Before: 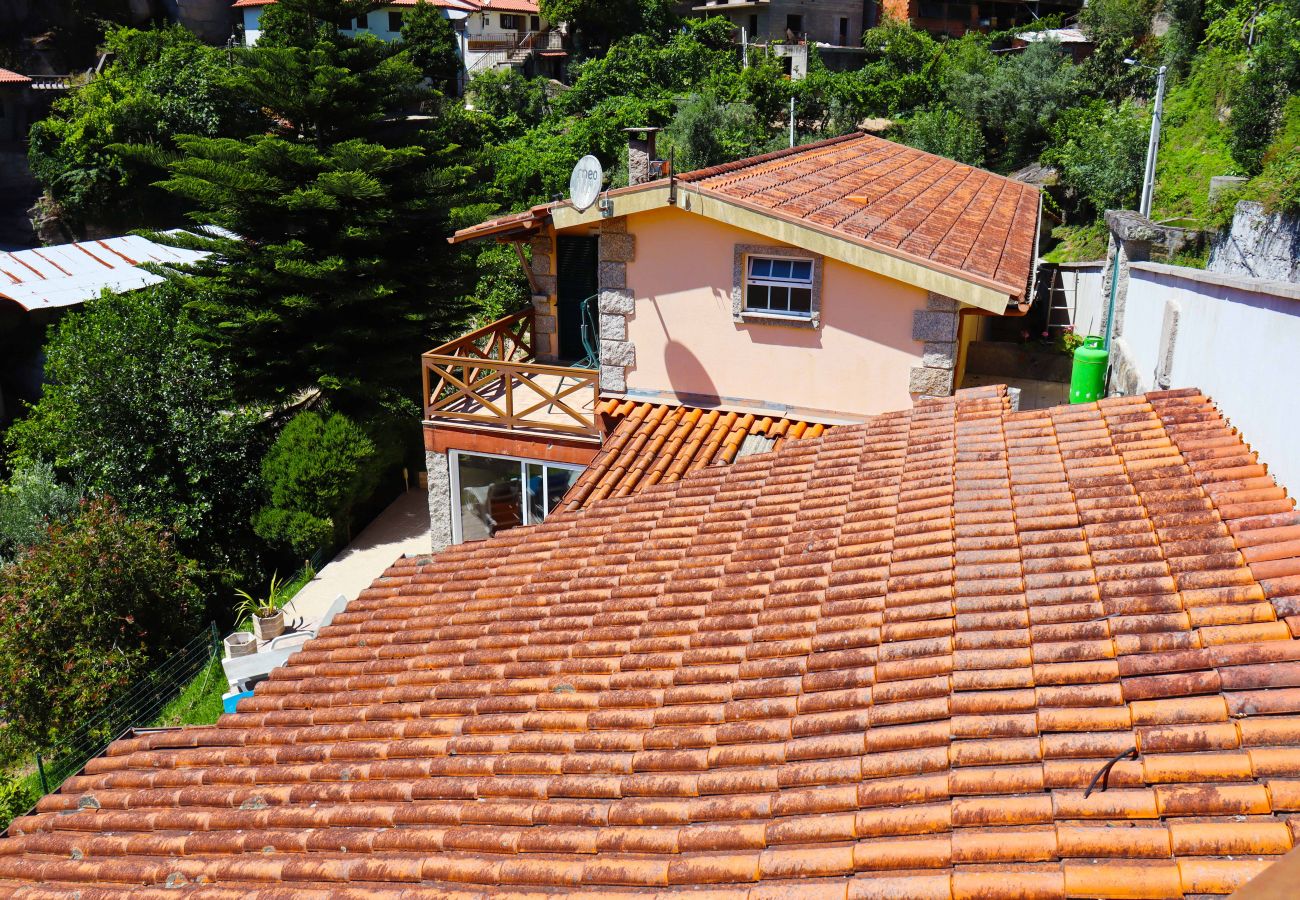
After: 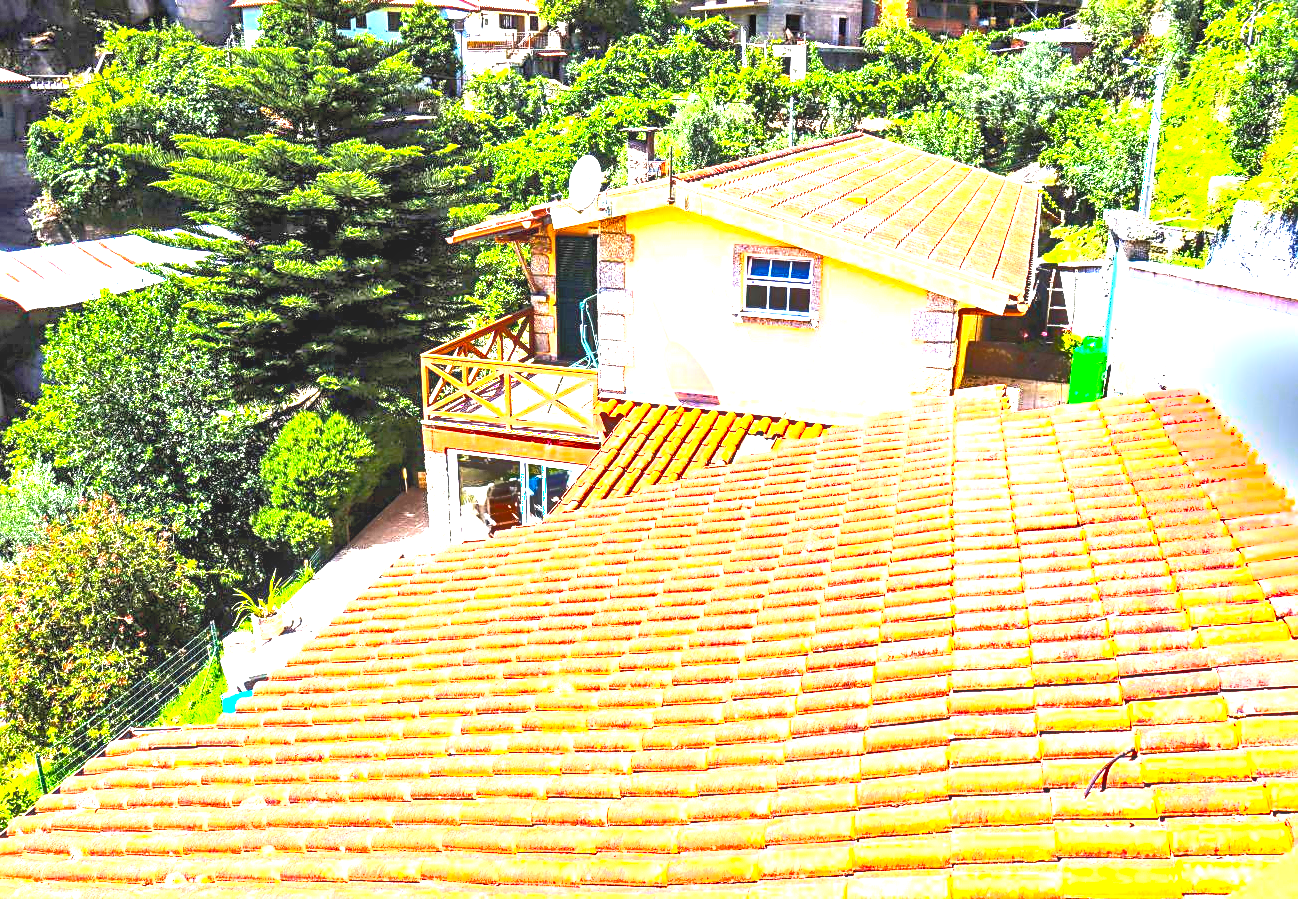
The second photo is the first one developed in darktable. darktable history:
color balance rgb: perceptual saturation grading › global saturation -0.041%, perceptual brilliance grading › global brilliance 29.861%, perceptual brilliance grading › highlights 11.984%, perceptual brilliance grading › mid-tones 24.664%
shadows and highlights: shadows 36.26, highlights -26.88, soften with gaussian
local contrast: on, module defaults
exposure: black level correction 0.001, exposure 1.989 EV, compensate exposure bias true, compensate highlight preservation false
crop and rotate: left 0.132%, bottom 0.013%
contrast brightness saturation: brightness 0.144
sharpen: radius 2.515, amount 0.333
